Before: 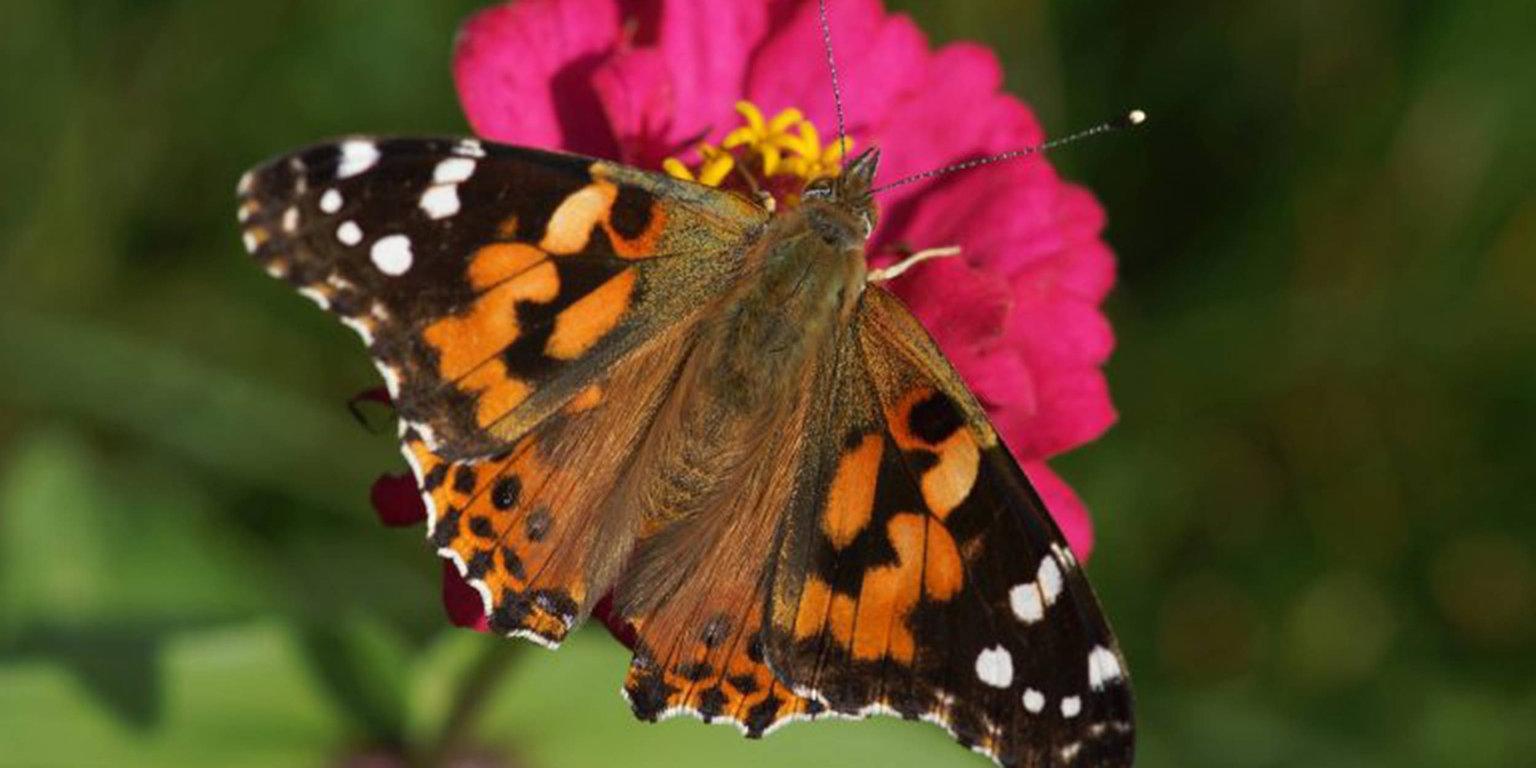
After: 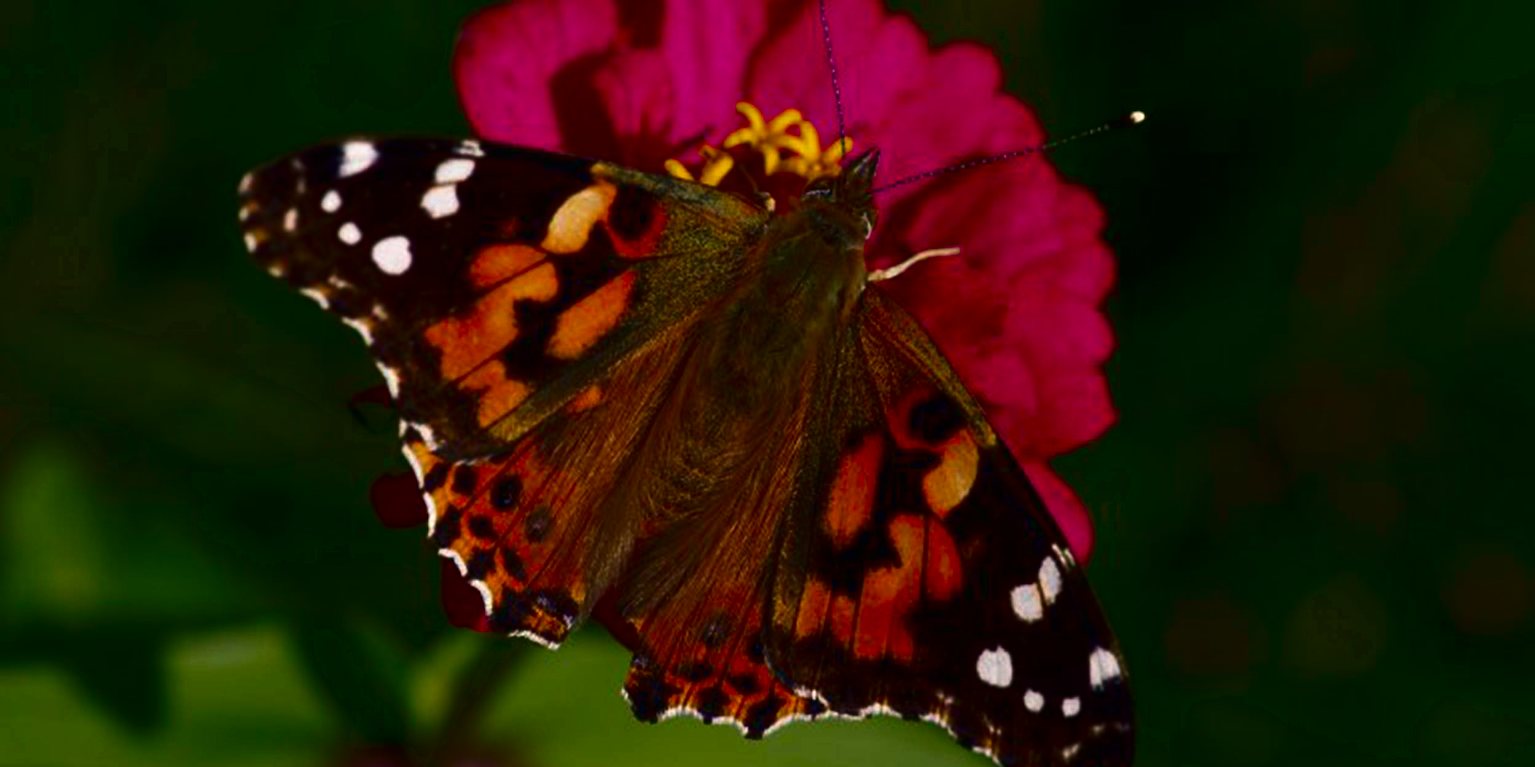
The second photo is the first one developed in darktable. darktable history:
velvia: on, module defaults
color balance rgb: shadows lift › chroma 1.41%, shadows lift › hue 260°, power › chroma 0.5%, power › hue 260°, highlights gain › chroma 1%, highlights gain › hue 27°, saturation formula JzAzBz (2021)
contrast brightness saturation: contrast 0.09, brightness -0.59, saturation 0.17
exposure: black level correction -0.005, exposure 0.054 EV, compensate highlight preservation false
